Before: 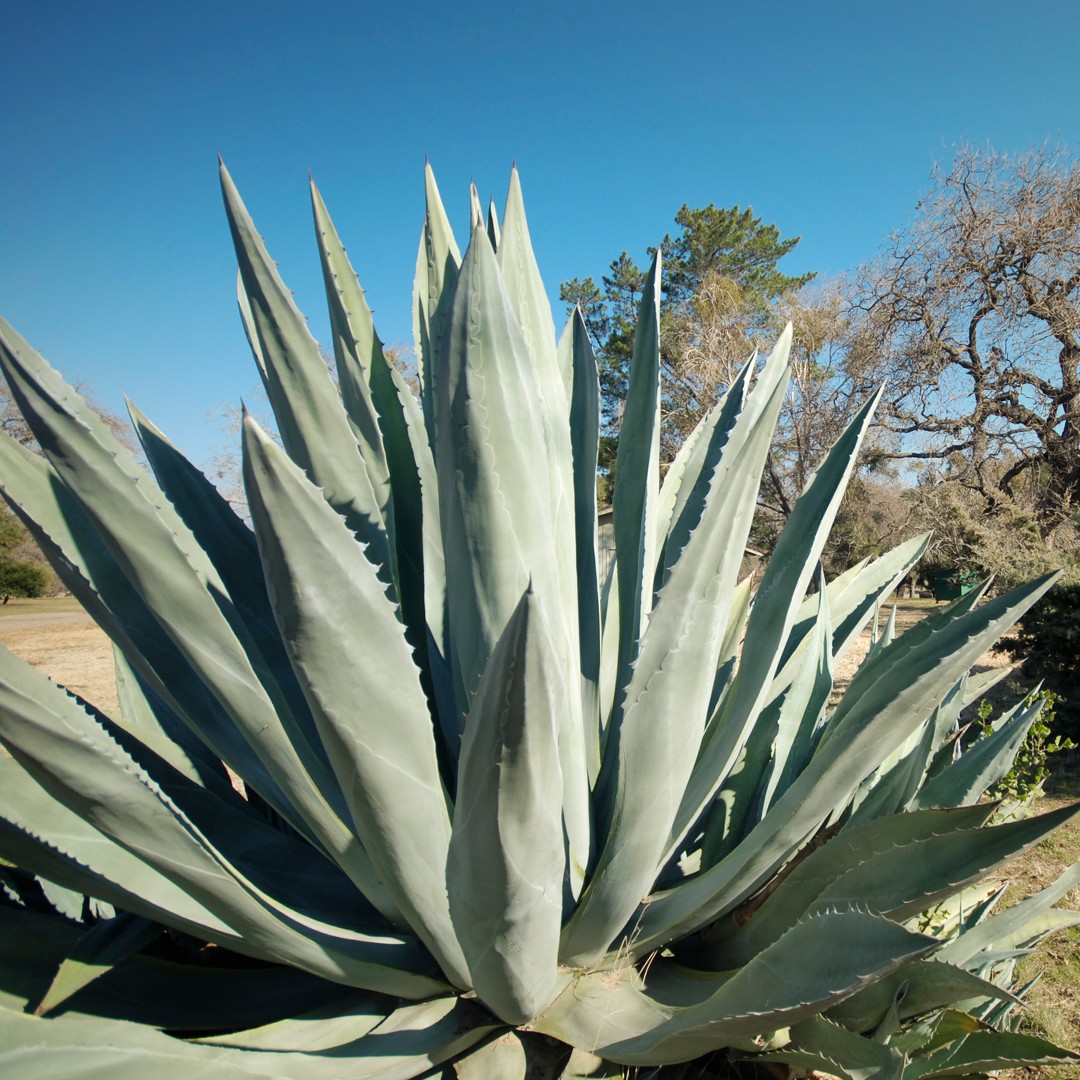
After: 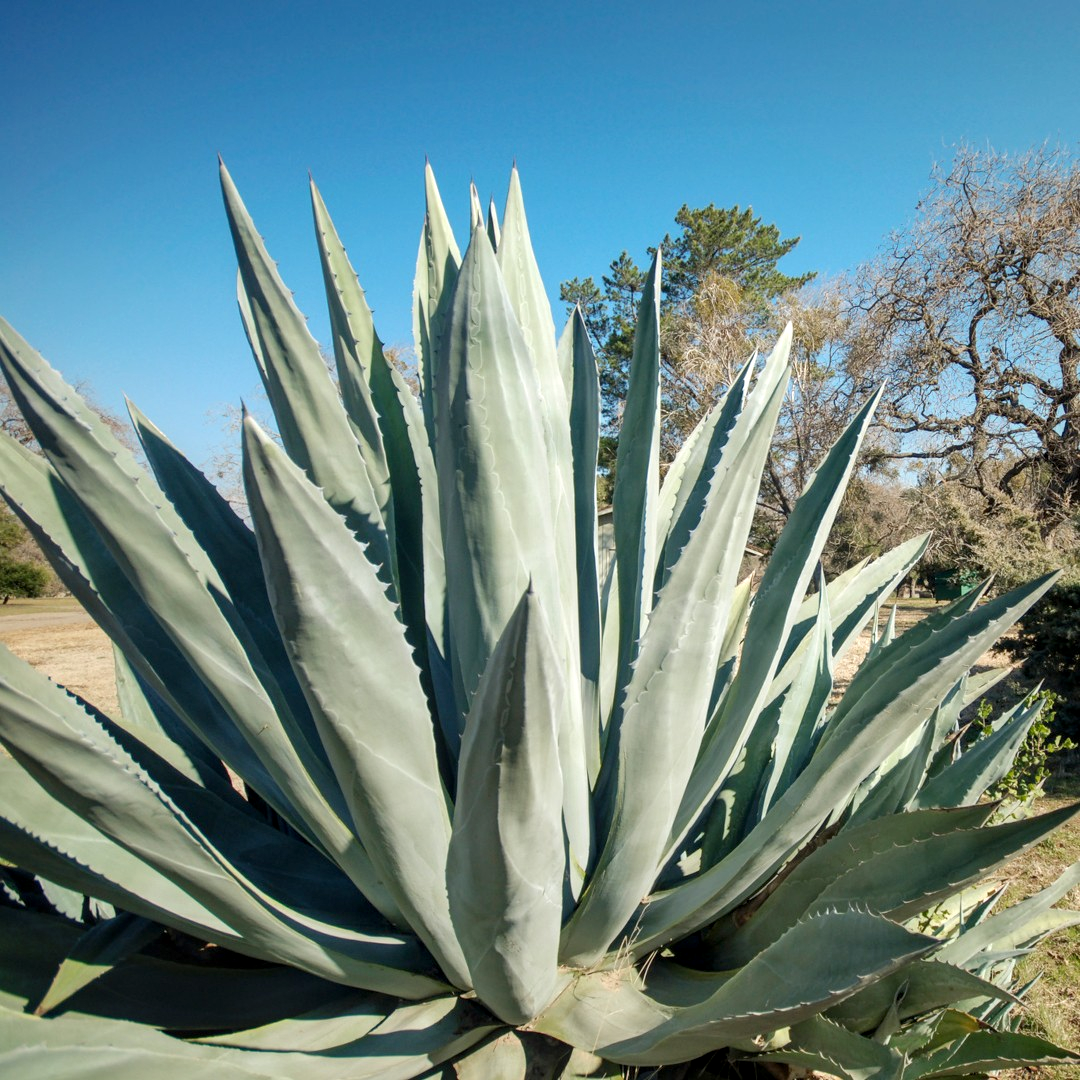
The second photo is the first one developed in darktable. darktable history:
color correction: highlights a* 0.067, highlights b* -0.709
local contrast: detail 130%
levels: levels [0, 0.478, 1]
